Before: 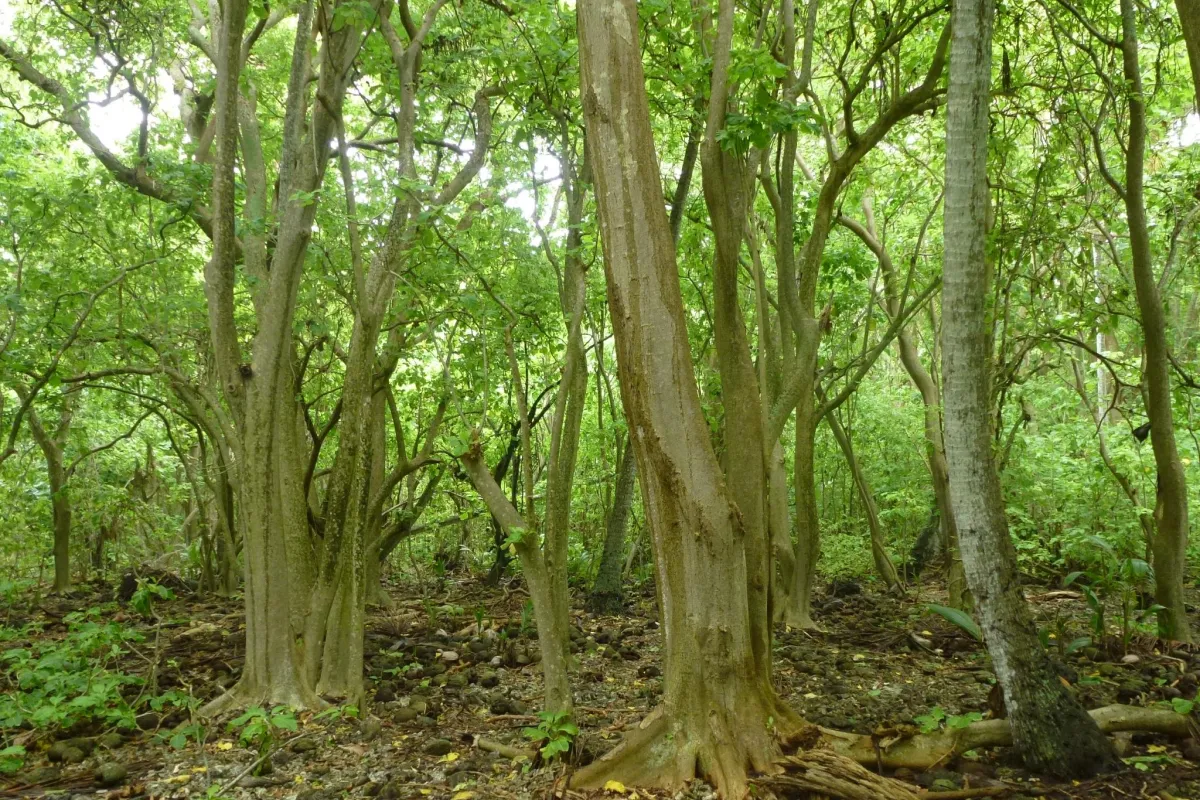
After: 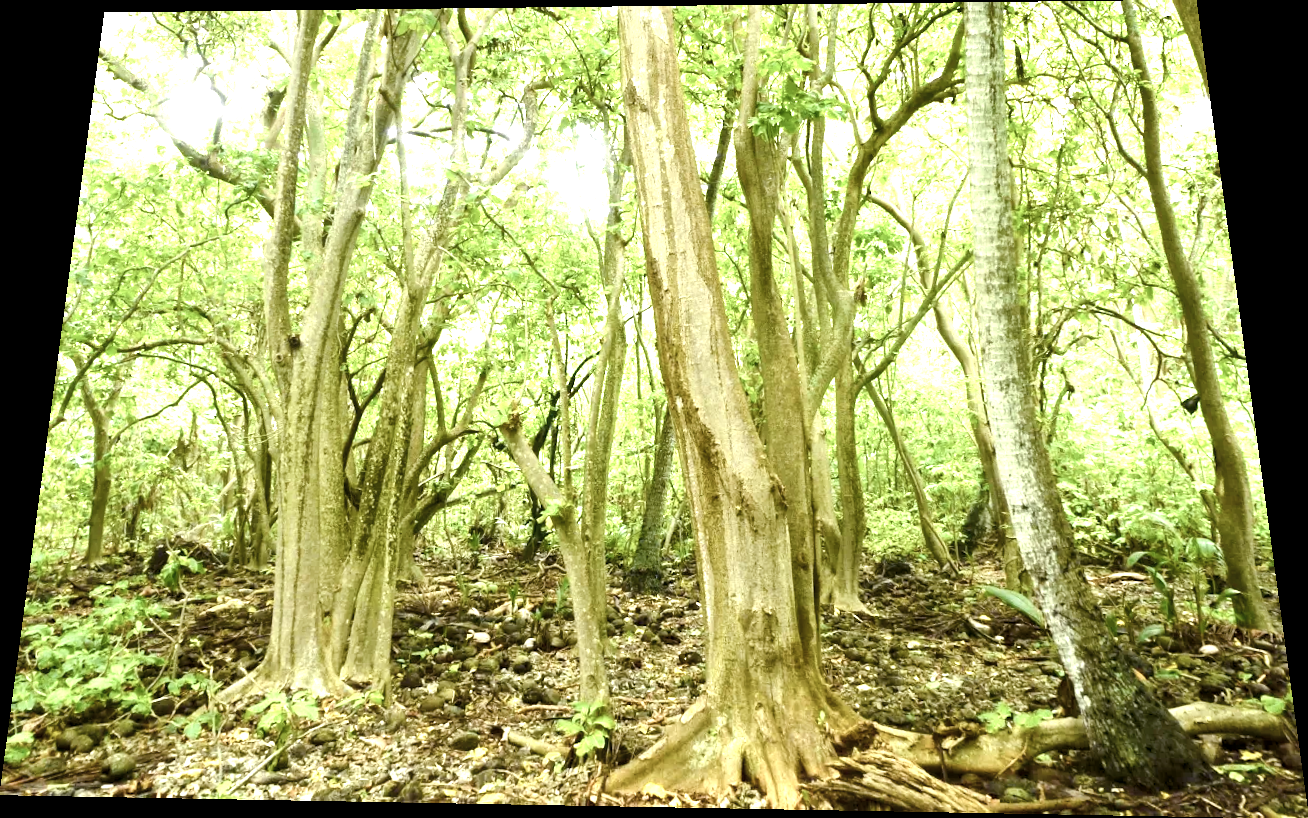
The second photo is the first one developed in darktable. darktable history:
local contrast: mode bilateral grid, contrast 20, coarseness 50, detail 120%, midtone range 0.2
rotate and perspective: rotation 0.128°, lens shift (vertical) -0.181, lens shift (horizontal) -0.044, shear 0.001, automatic cropping off
levels: levels [0, 0.492, 0.984]
color balance rgb: shadows lift › luminance -21.66%, shadows lift › chroma 6.57%, shadows lift › hue 270°, power › chroma 0.68%, power › hue 60°, highlights gain › luminance 6.08%, highlights gain › chroma 1.33%, highlights gain › hue 90°, global offset › luminance -0.87%, perceptual saturation grading › global saturation 26.86%, perceptual saturation grading › highlights -28.39%, perceptual saturation grading › mid-tones 15.22%, perceptual saturation grading › shadows 33.98%, perceptual brilliance grading › highlights 10%, perceptual brilliance grading › mid-tones 5%
contrast brightness saturation: contrast 0.1, saturation -0.36
exposure: black level correction 0, exposure 1.4 EV, compensate highlight preservation false
